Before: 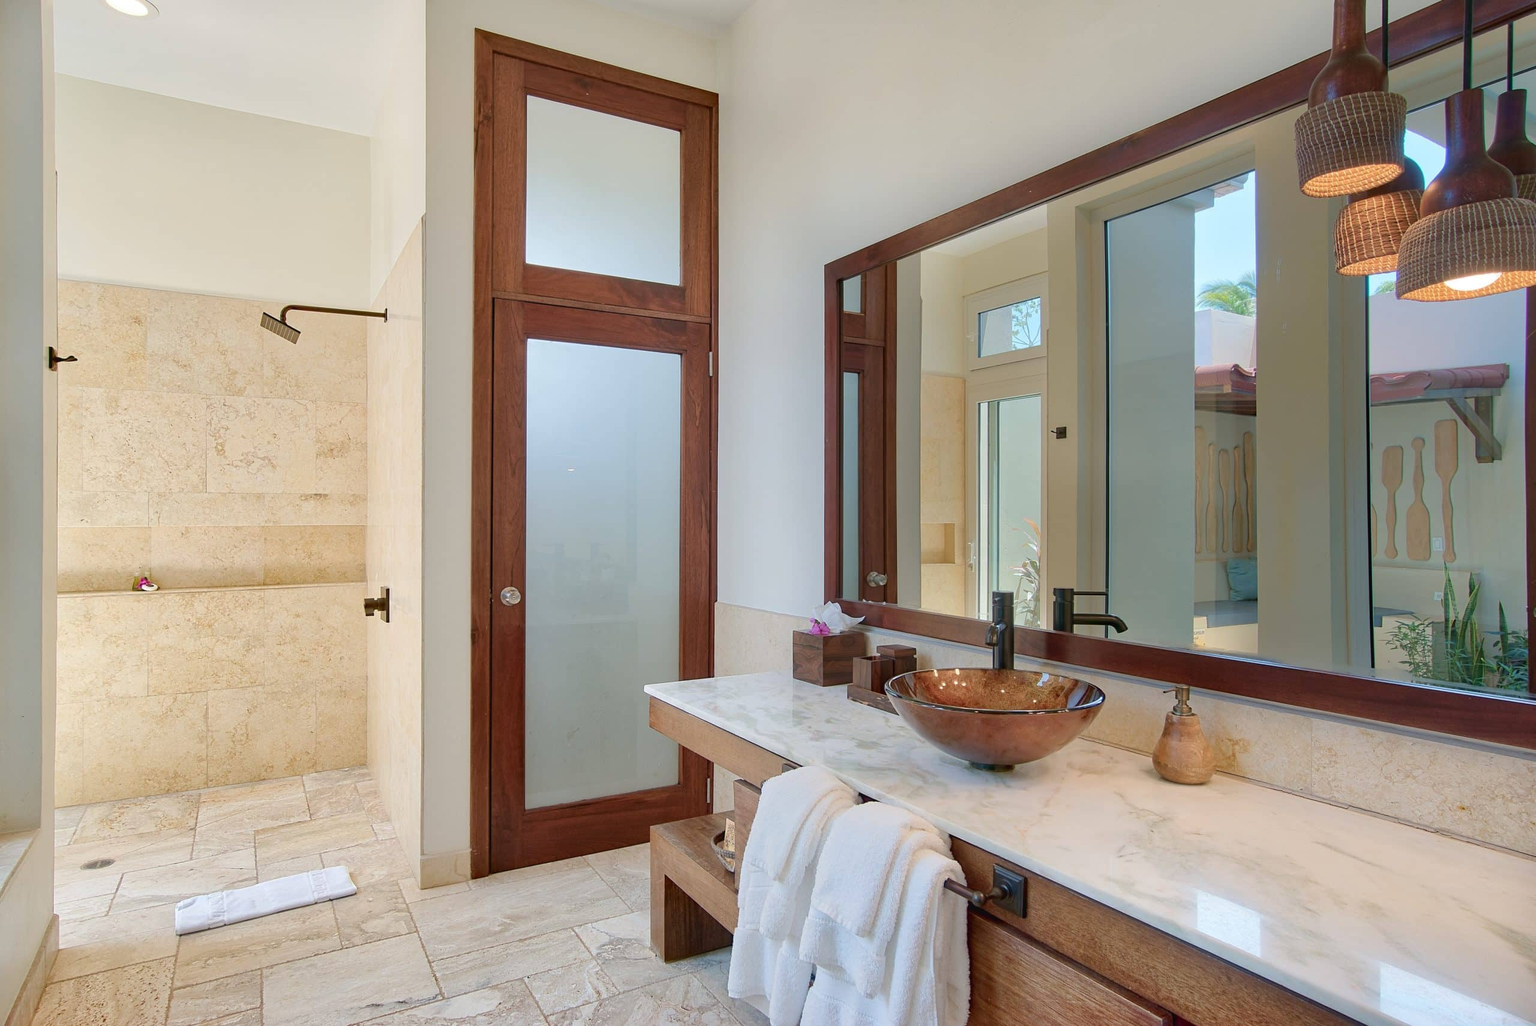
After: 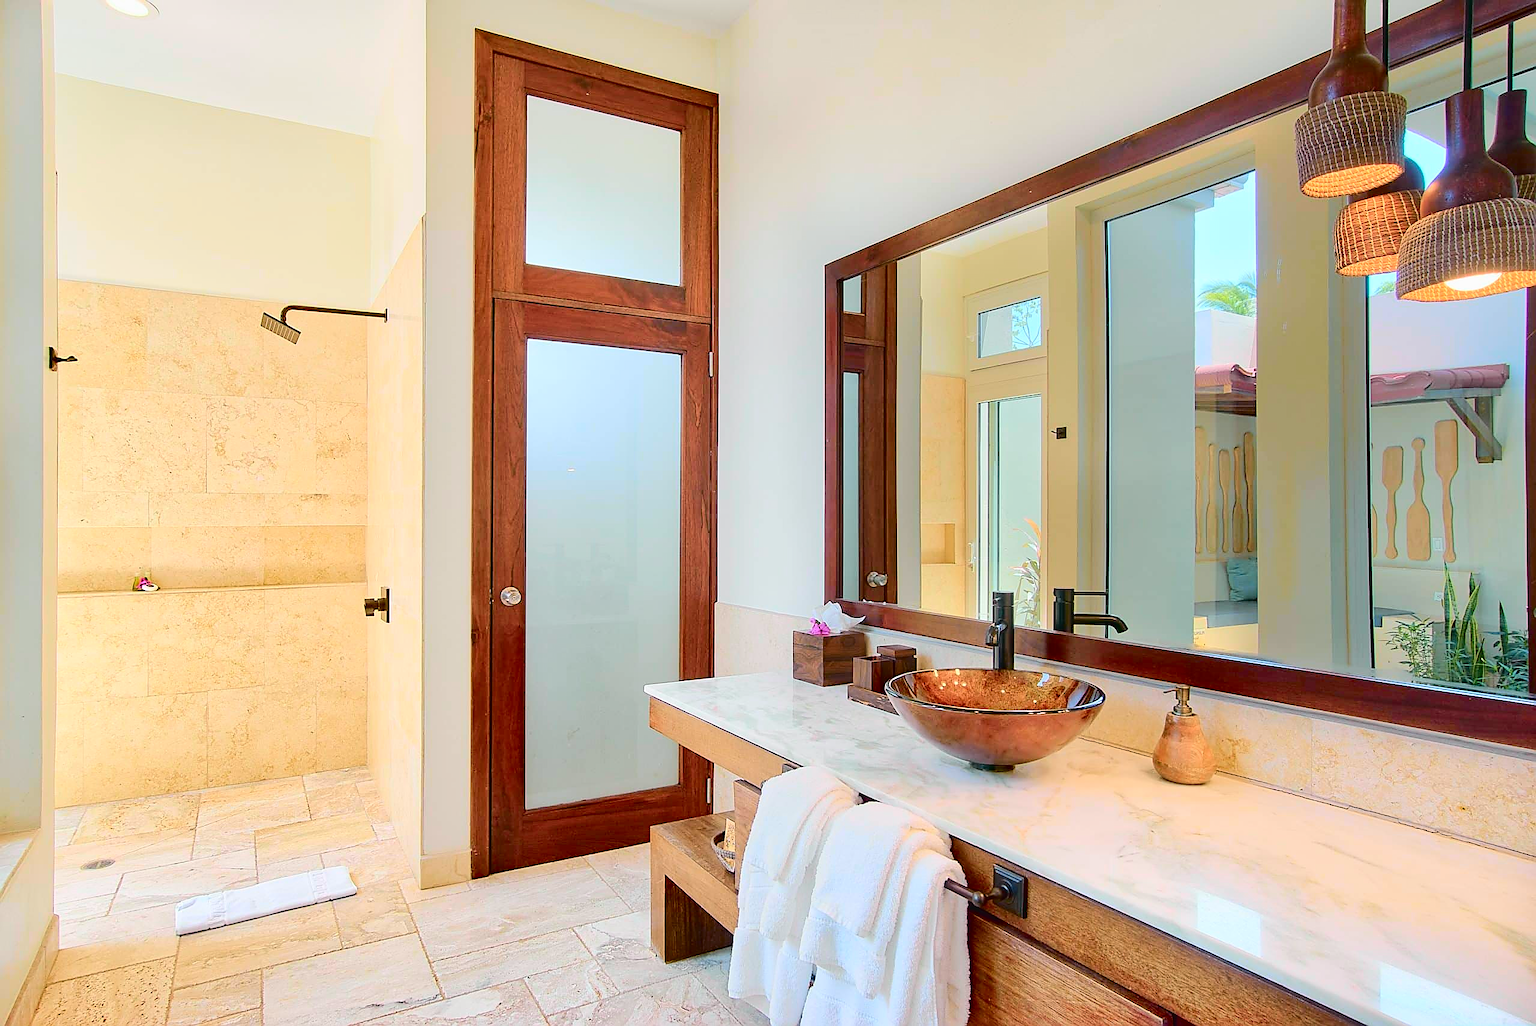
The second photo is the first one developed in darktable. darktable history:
sharpen: radius 1.4, amount 1.25, threshold 0.7
tone curve: curves: ch0 [(0, 0.014) (0.12, 0.096) (0.386, 0.49) (0.54, 0.684) (0.751, 0.855) (0.89, 0.943) (0.998, 0.989)]; ch1 [(0, 0) (0.133, 0.099) (0.437, 0.41) (0.5, 0.5) (0.517, 0.536) (0.548, 0.575) (0.582, 0.639) (0.627, 0.692) (0.836, 0.868) (1, 1)]; ch2 [(0, 0) (0.374, 0.341) (0.456, 0.443) (0.478, 0.49) (0.501, 0.5) (0.528, 0.538) (0.55, 0.6) (0.572, 0.633) (0.702, 0.775) (1, 1)], color space Lab, independent channels, preserve colors none
